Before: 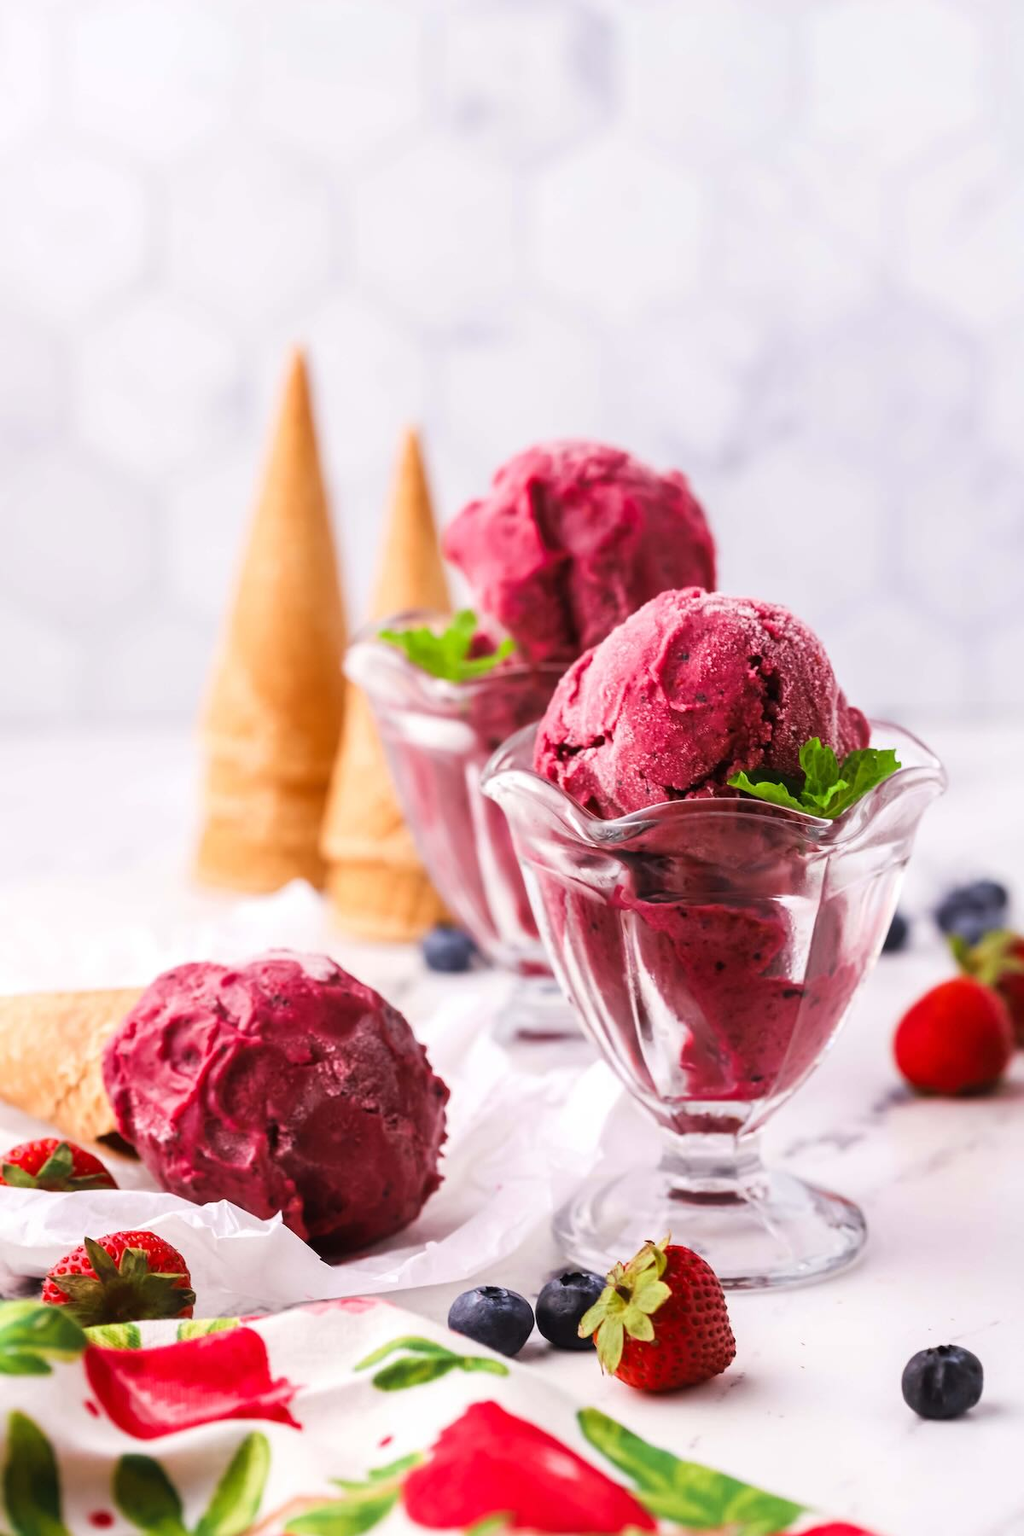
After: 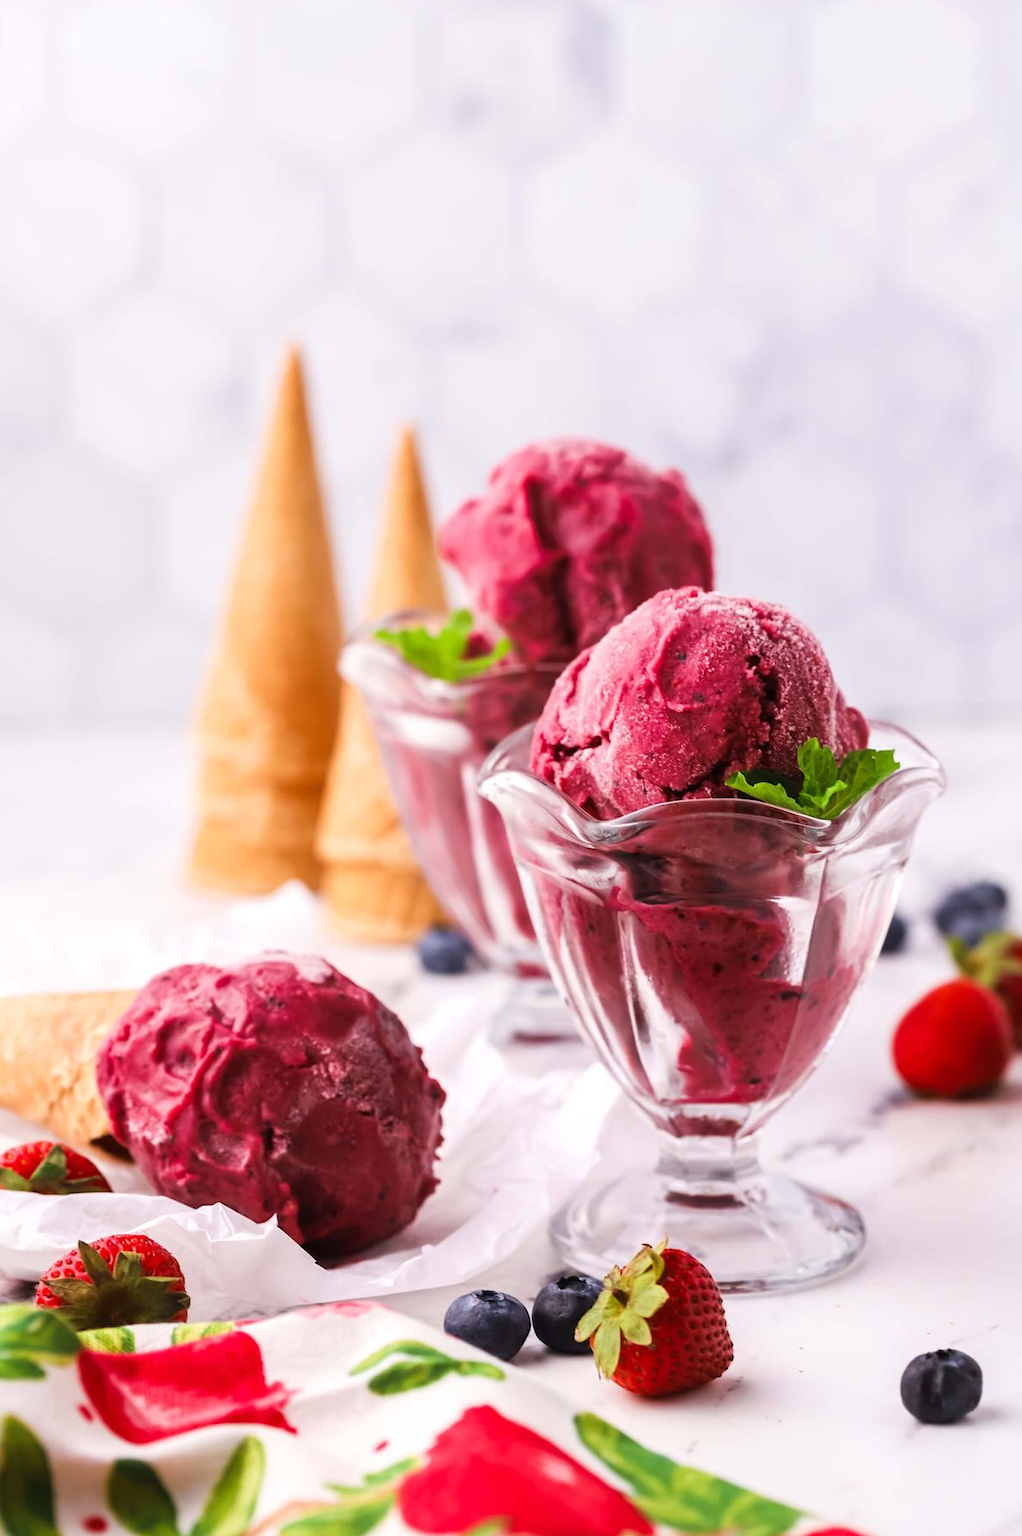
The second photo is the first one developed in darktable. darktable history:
crop and rotate: left 0.717%, top 0.305%, bottom 0.303%
